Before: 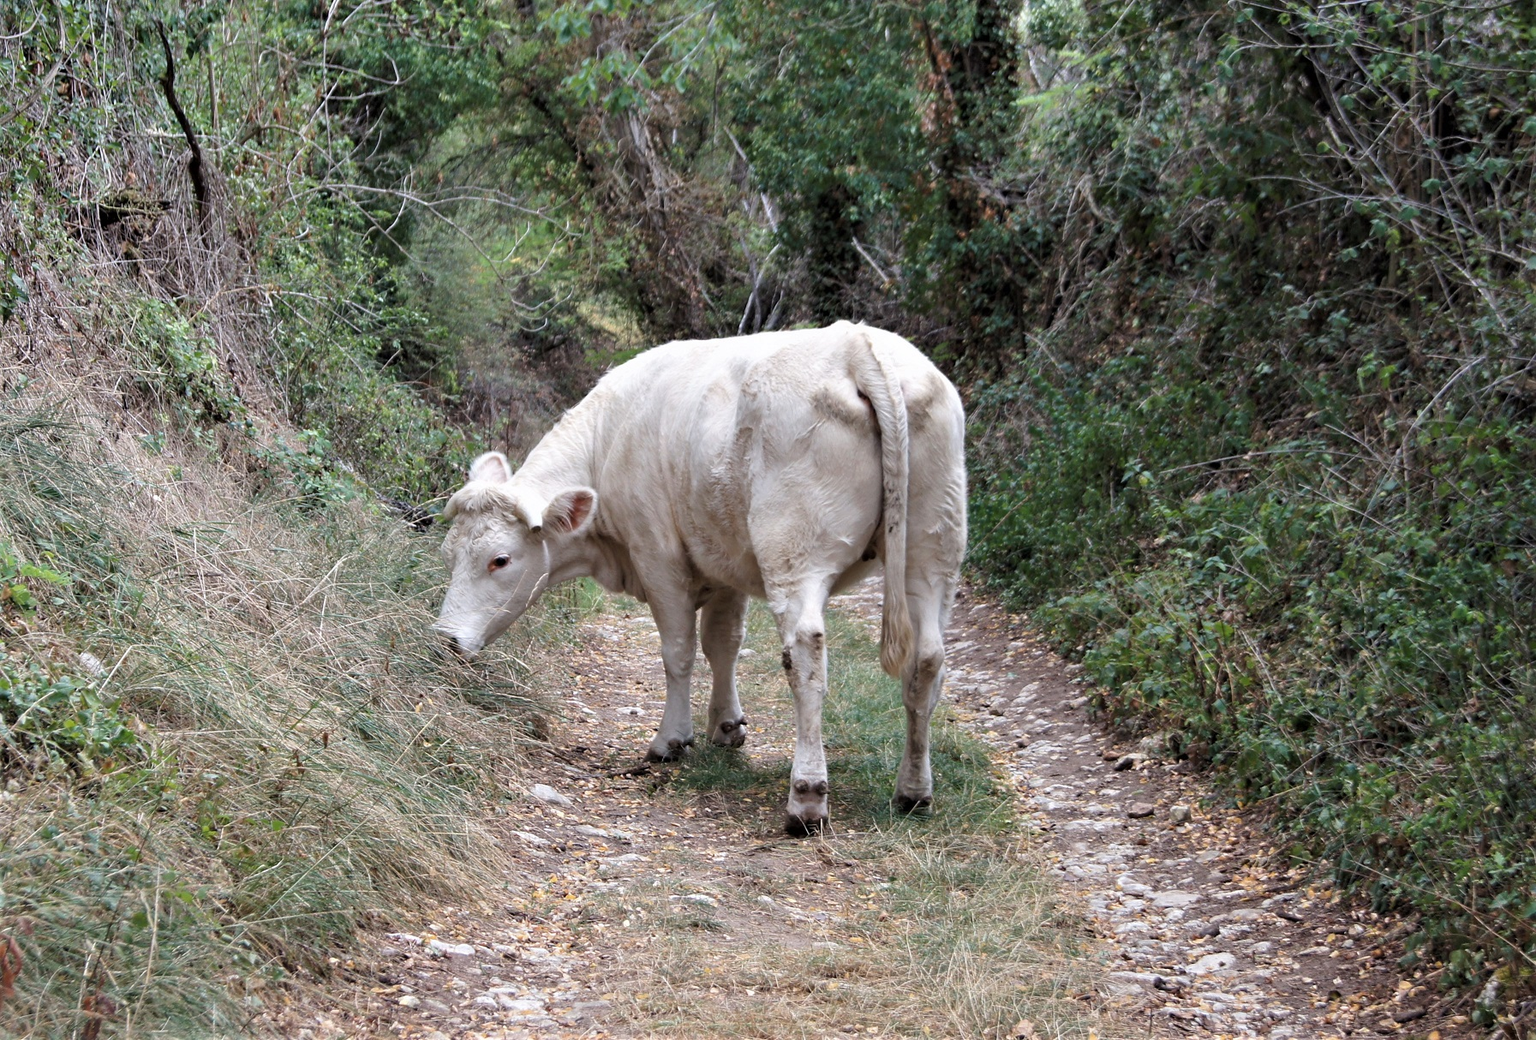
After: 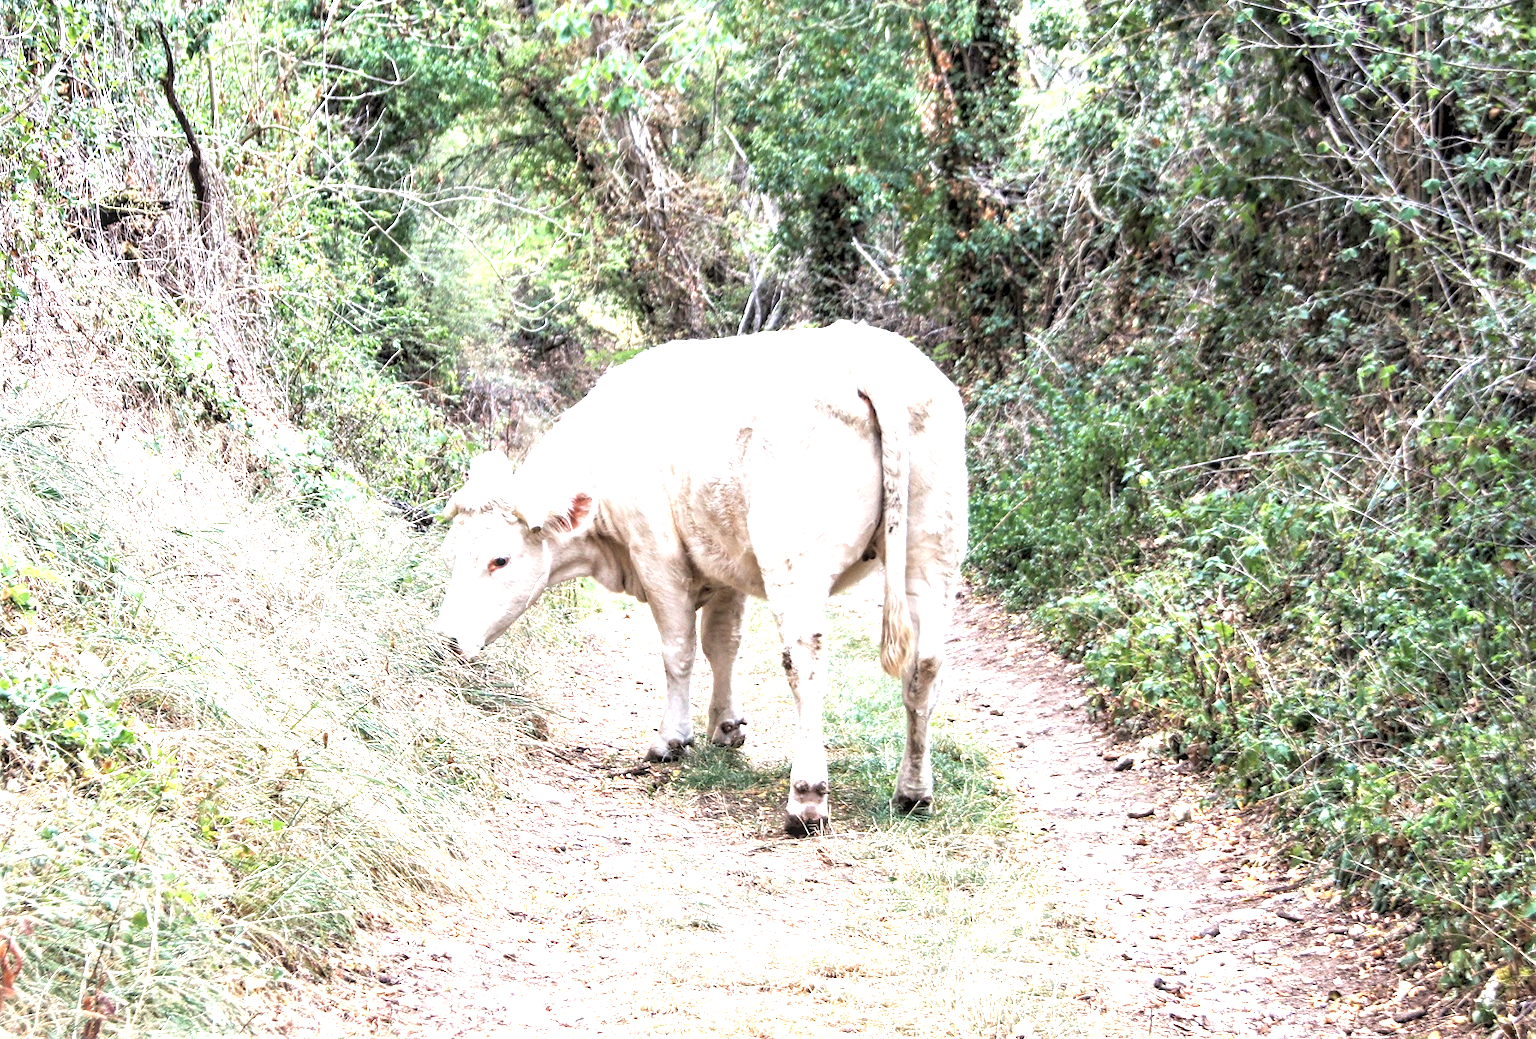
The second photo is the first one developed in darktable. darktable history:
exposure: black level correction 0, exposure 2 EV, compensate highlight preservation false
local contrast: detail 130%
